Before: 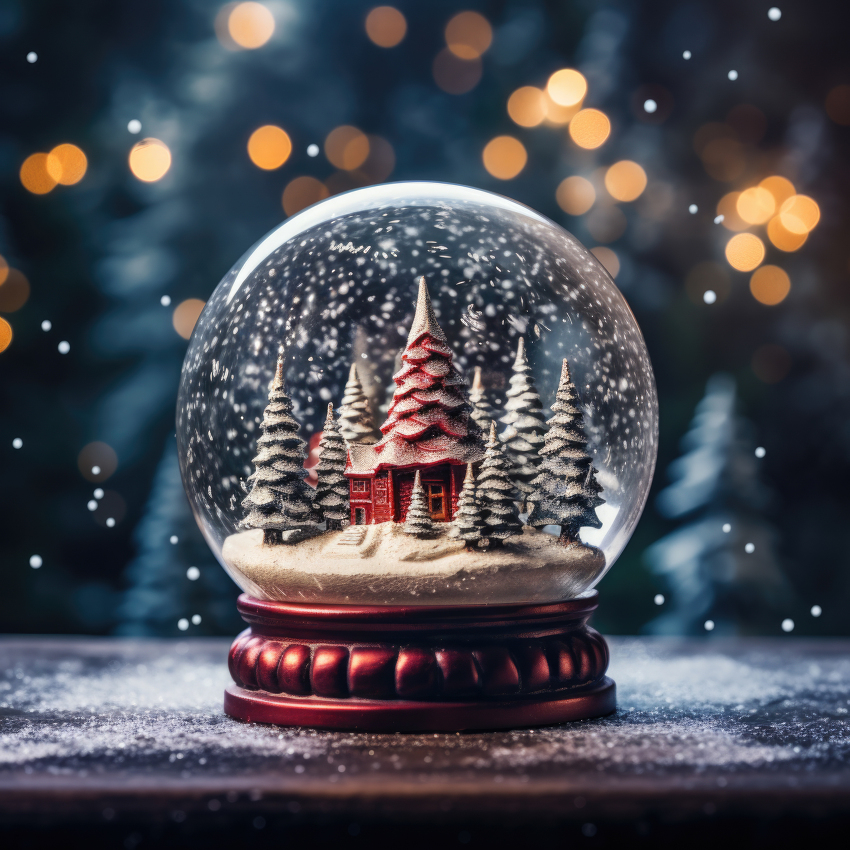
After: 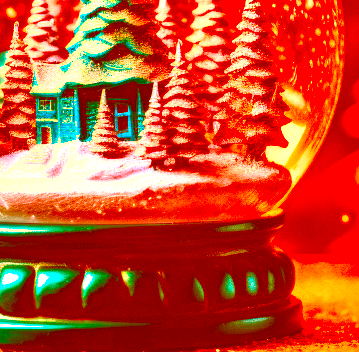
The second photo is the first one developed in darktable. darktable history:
exposure: black level correction 0.001, exposure 1.808 EV, compensate highlight preservation false
crop: left 36.978%, top 44.859%, right 20.725%, bottom 13.669%
shadows and highlights: shadows 53, shadows color adjustment 97.98%, highlights color adjustment 58.84%, soften with gaussian
color correction: highlights a* -39.01, highlights b* -39.34, shadows a* -39.87, shadows b* -39.84, saturation -2.98
